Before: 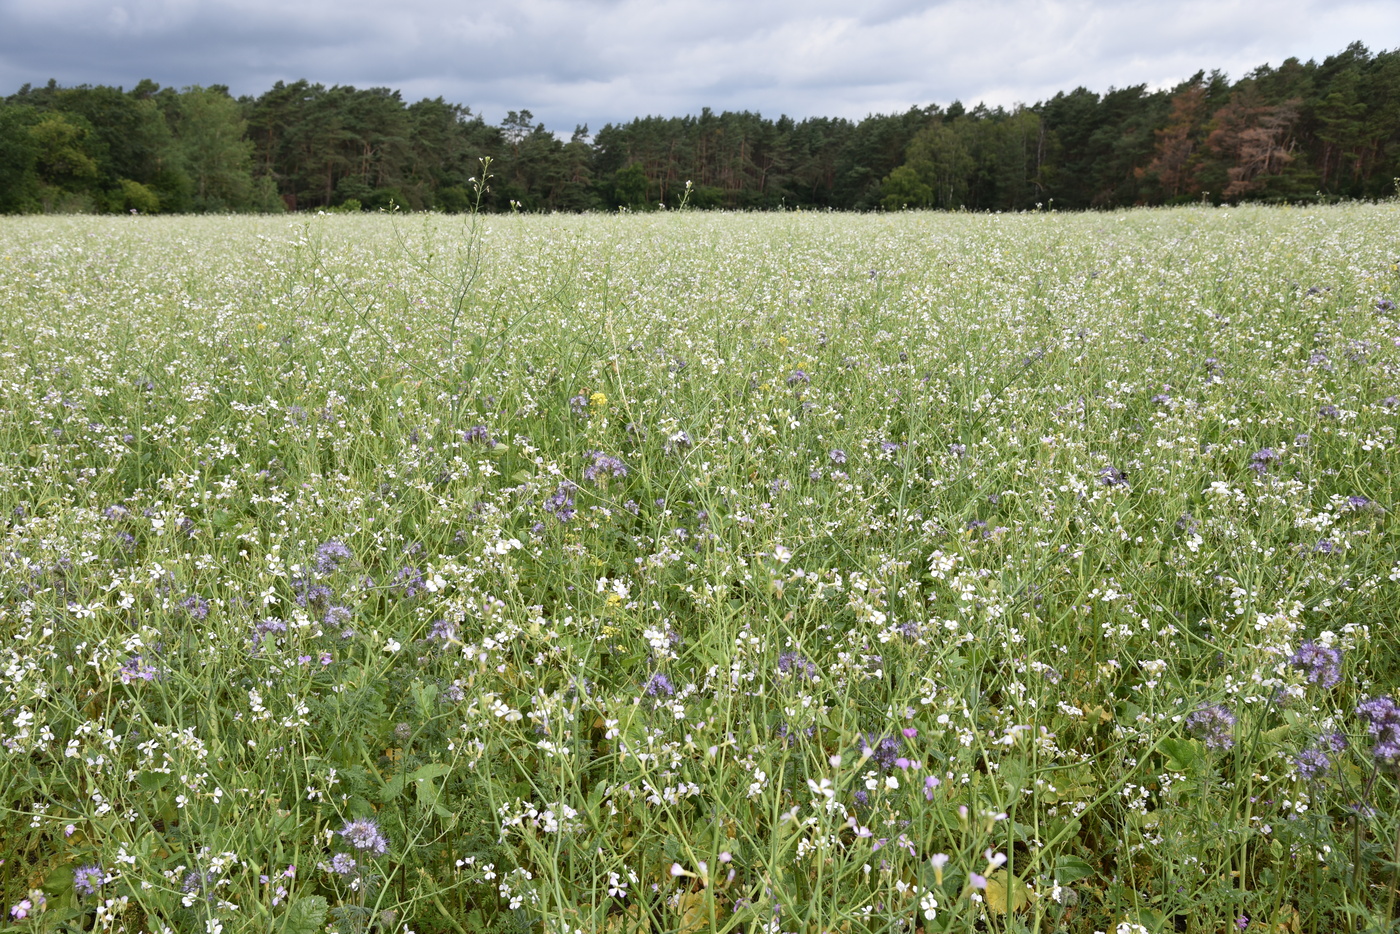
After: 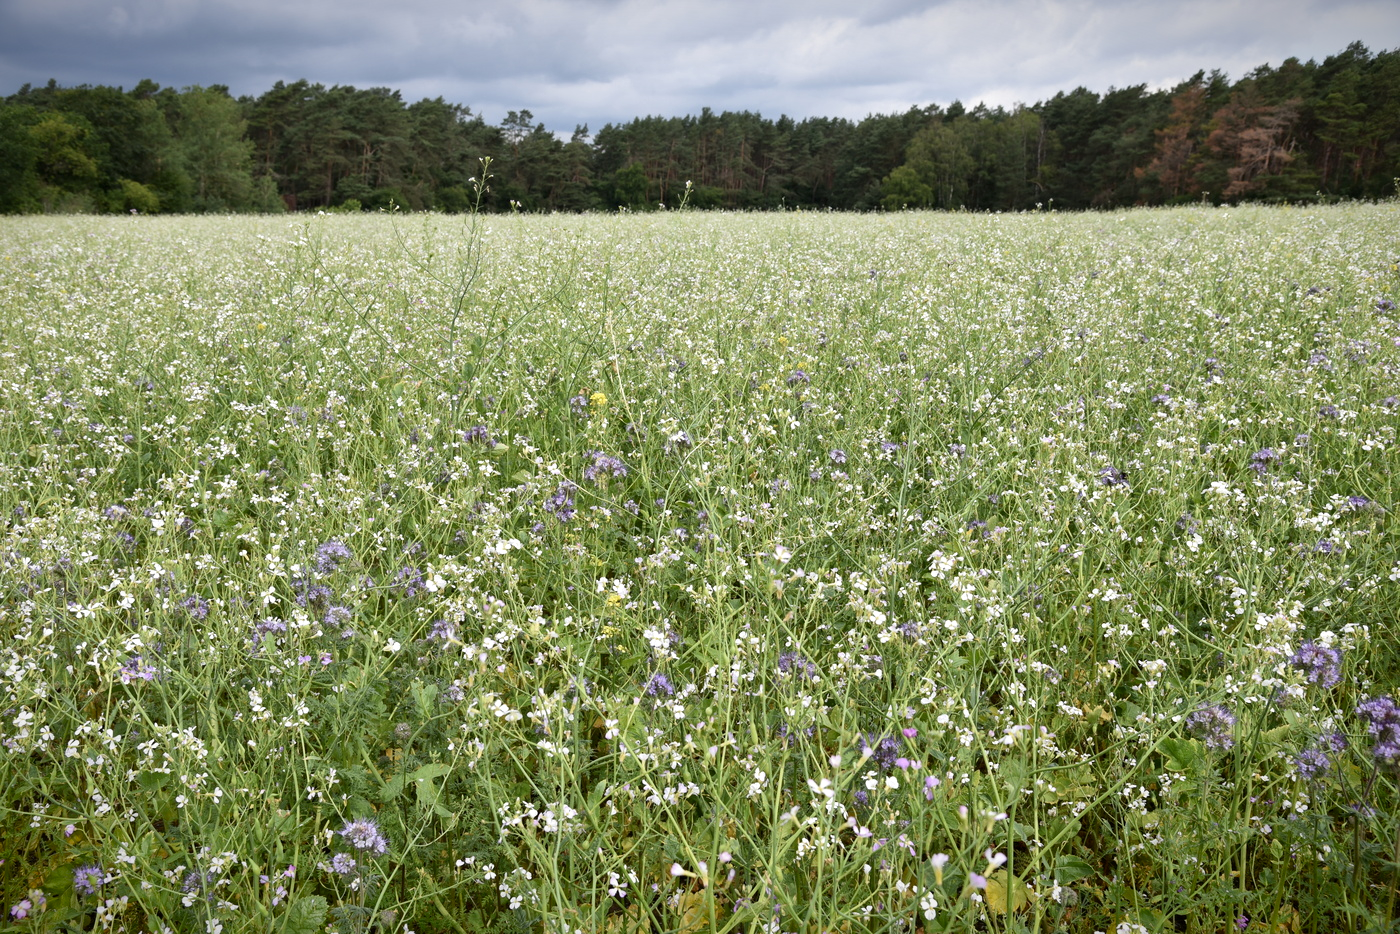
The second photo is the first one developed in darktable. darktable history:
vignetting: fall-off start 98.29%, fall-off radius 100%, brightness -1, saturation 0.5, width/height ratio 1.428
local contrast: mode bilateral grid, contrast 20, coarseness 50, detail 130%, midtone range 0.2
